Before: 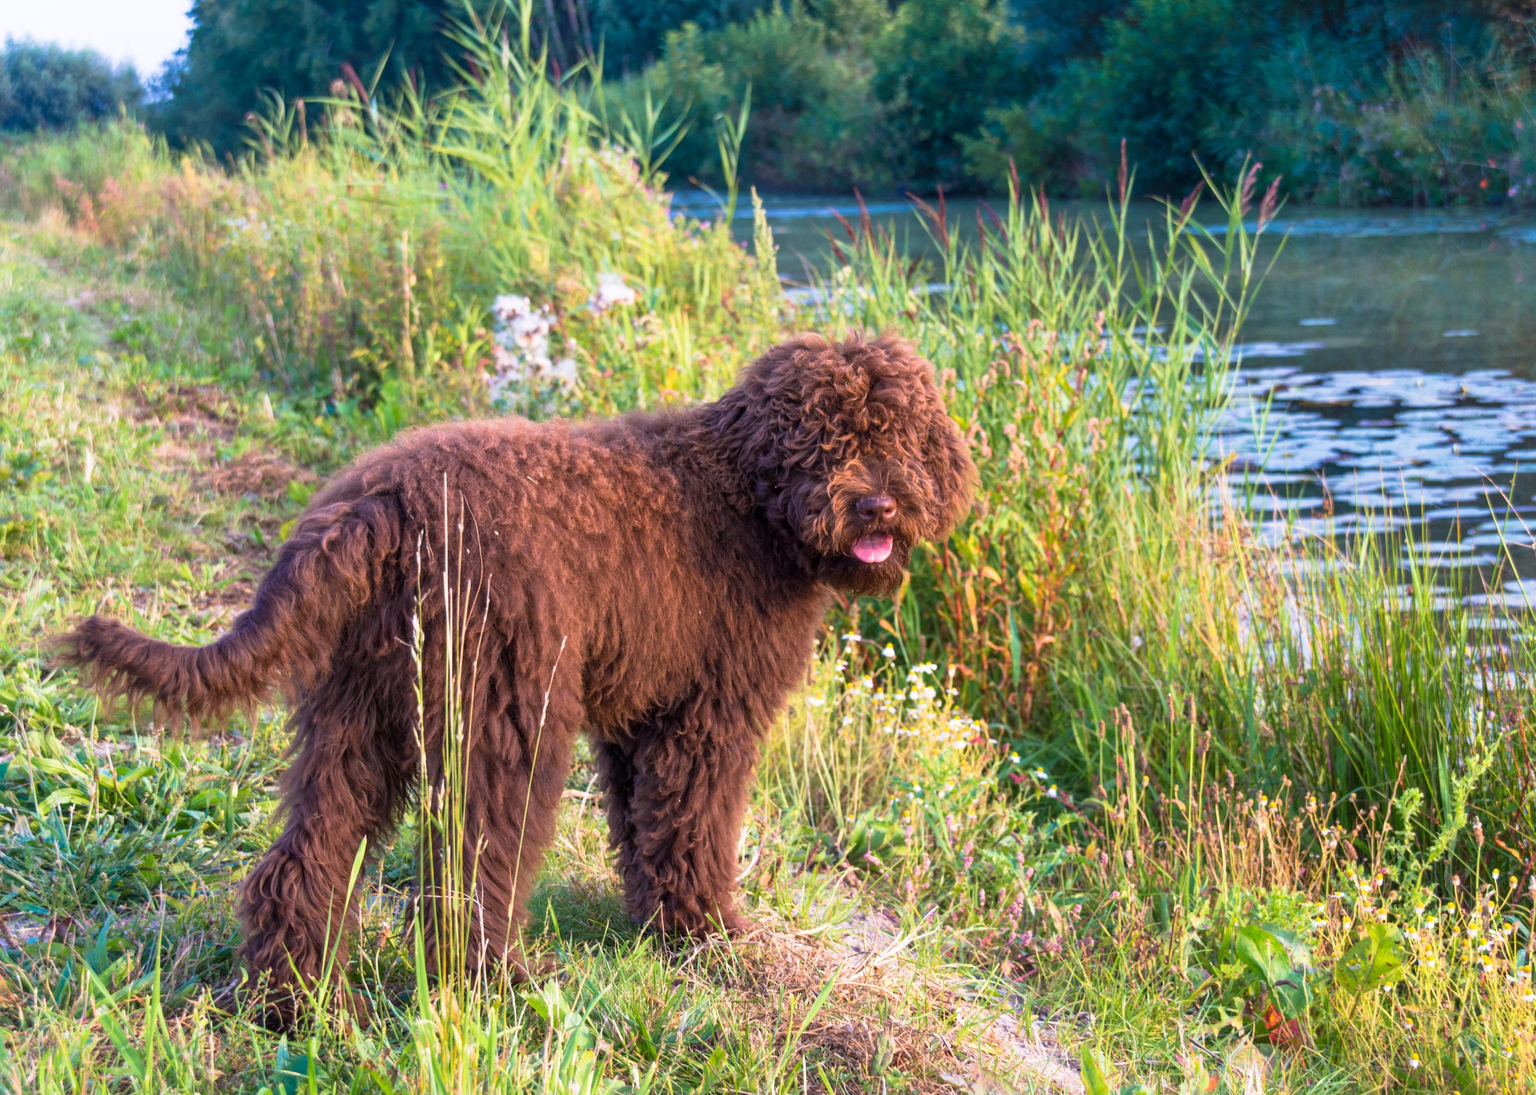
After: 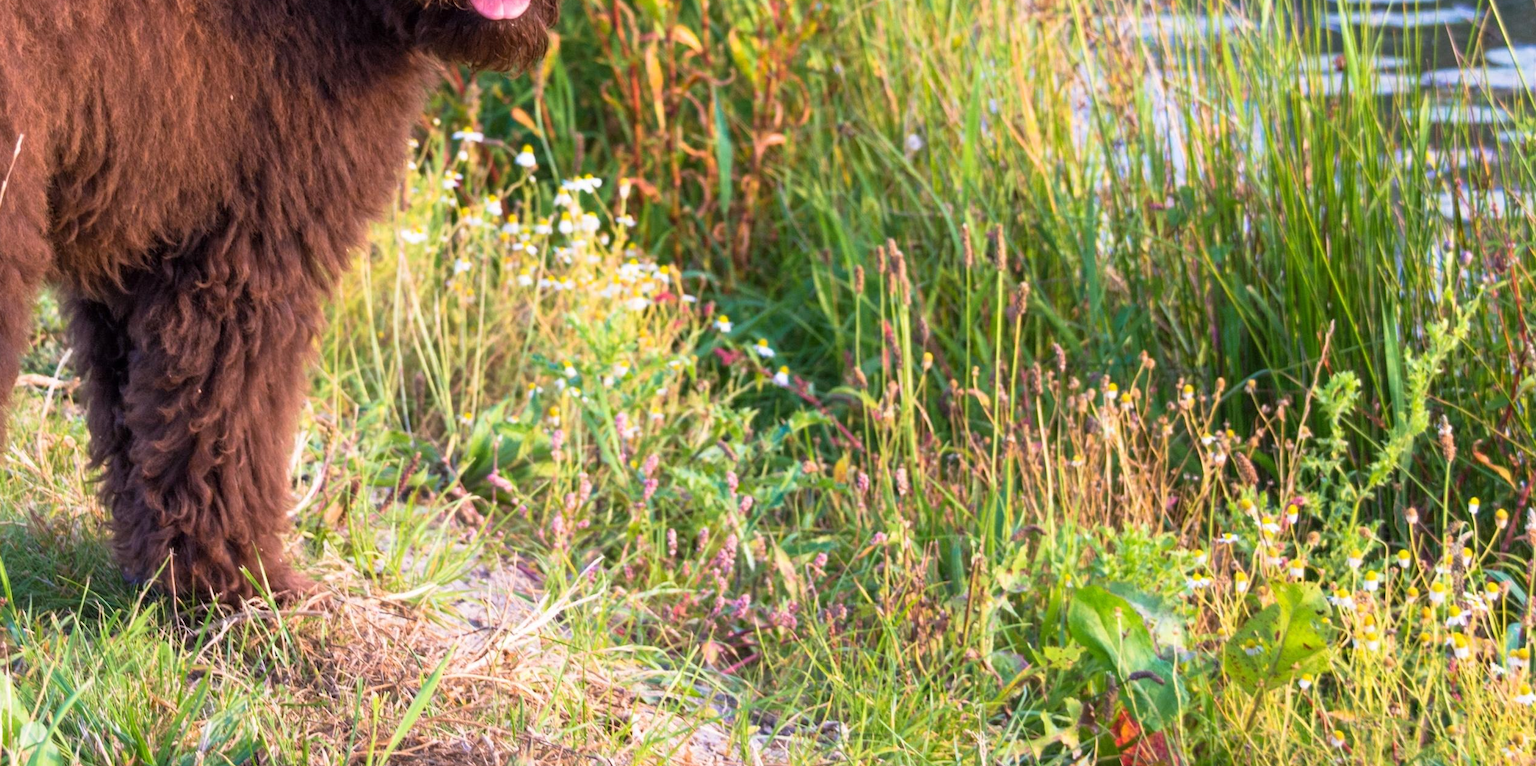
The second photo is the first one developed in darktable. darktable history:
crop and rotate: left 35.938%, top 50.275%, bottom 4.845%
